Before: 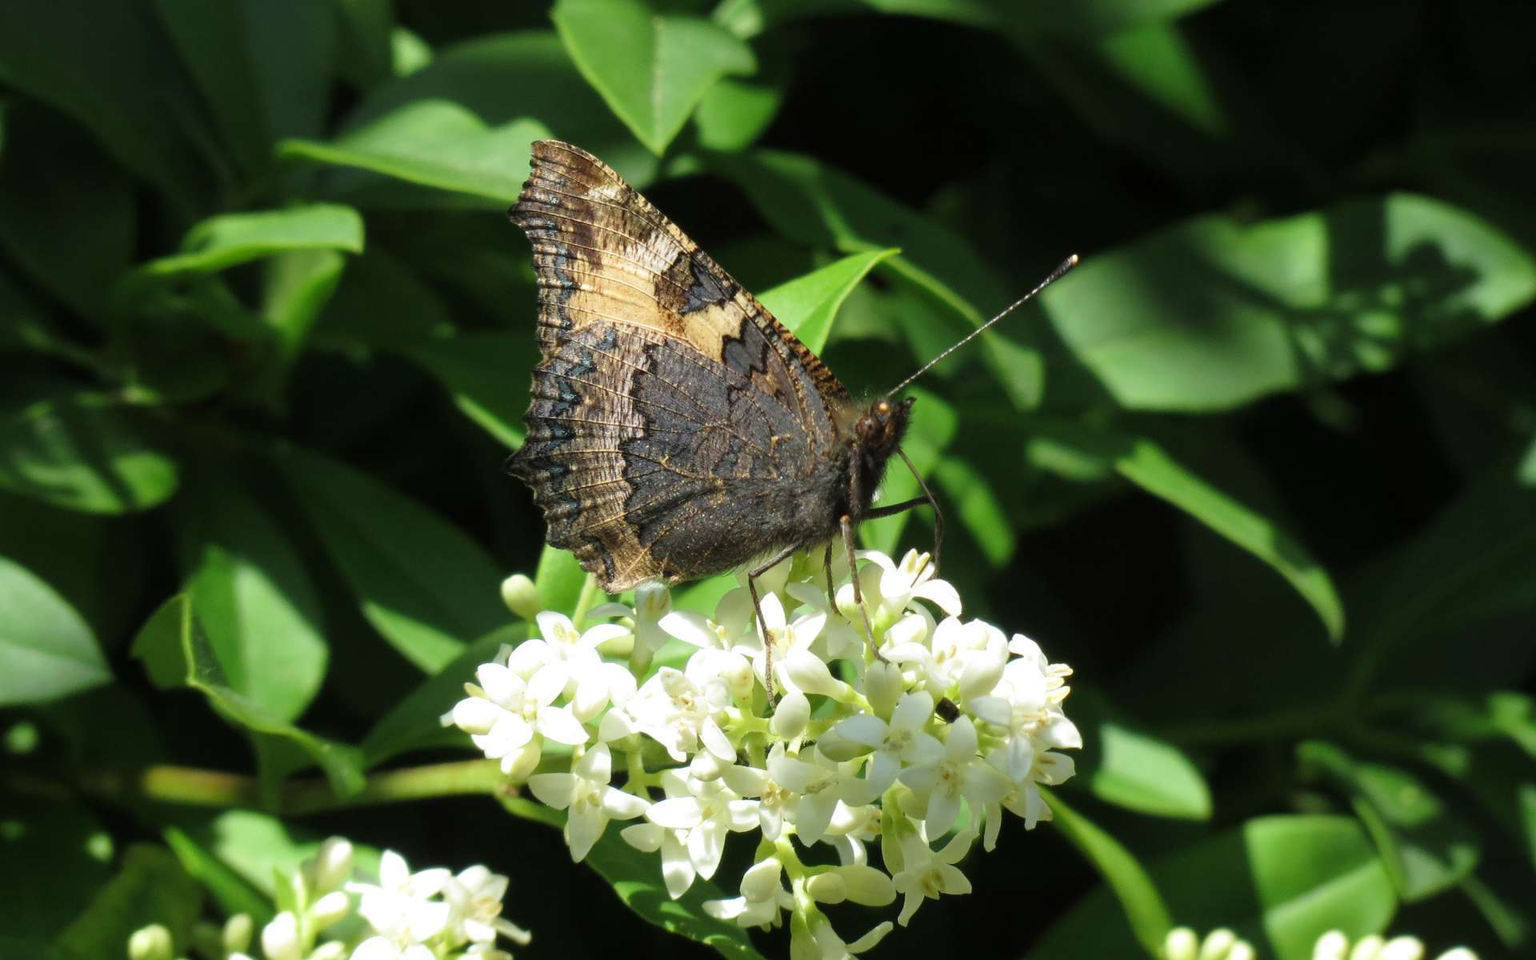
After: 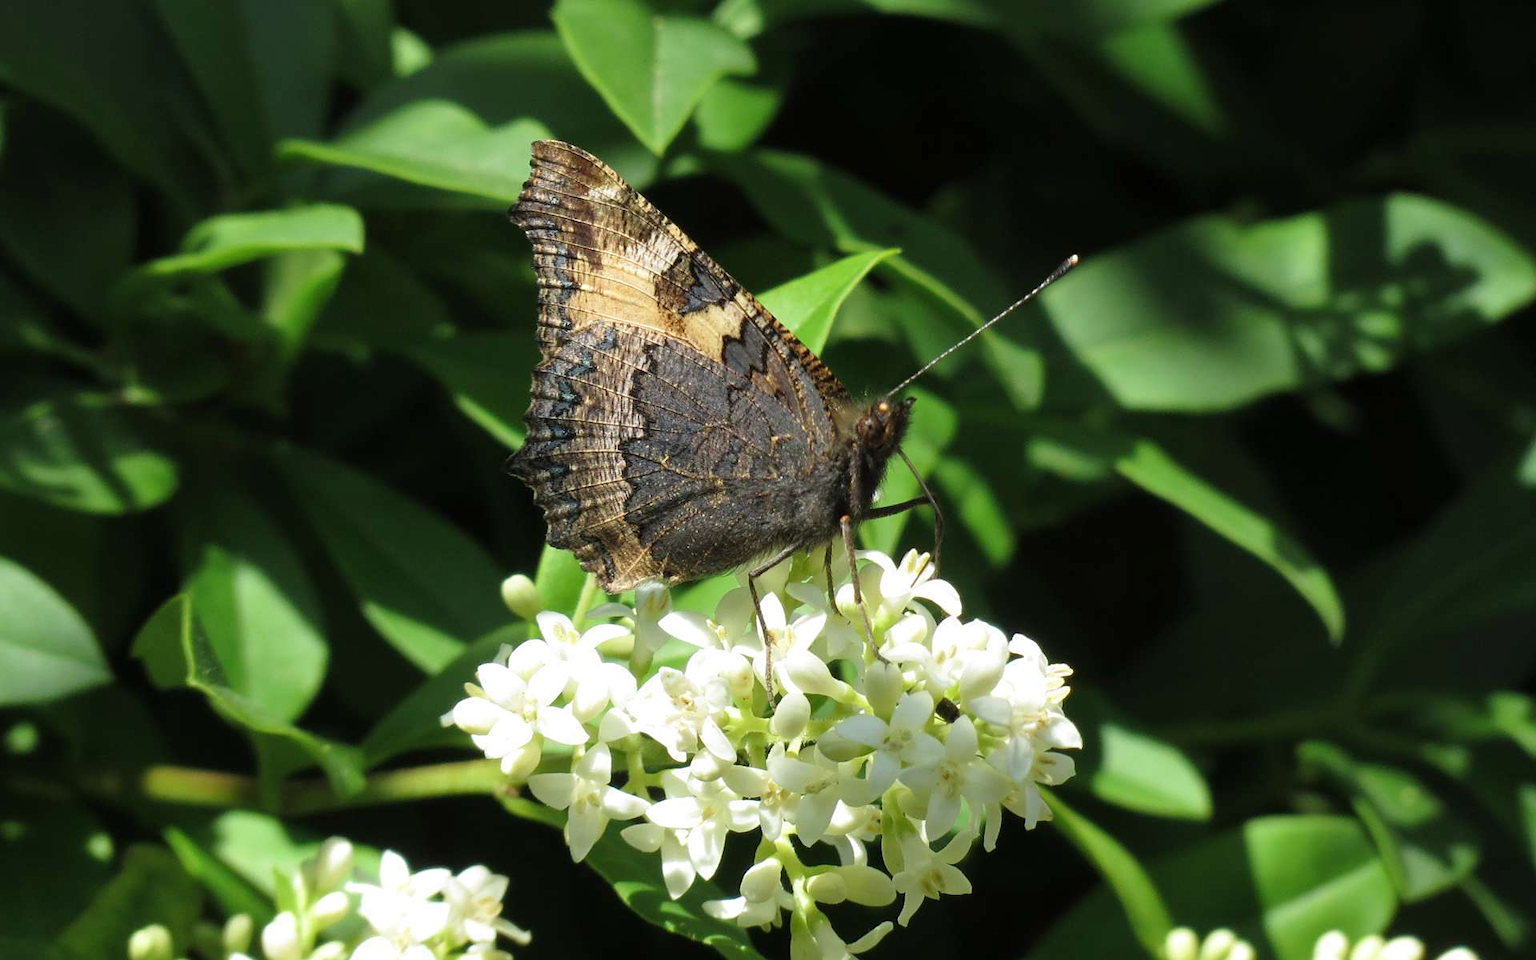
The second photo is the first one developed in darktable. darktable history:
sharpen: amount 0.2
shadows and highlights: shadows 20.55, highlights -20.99, soften with gaussian
